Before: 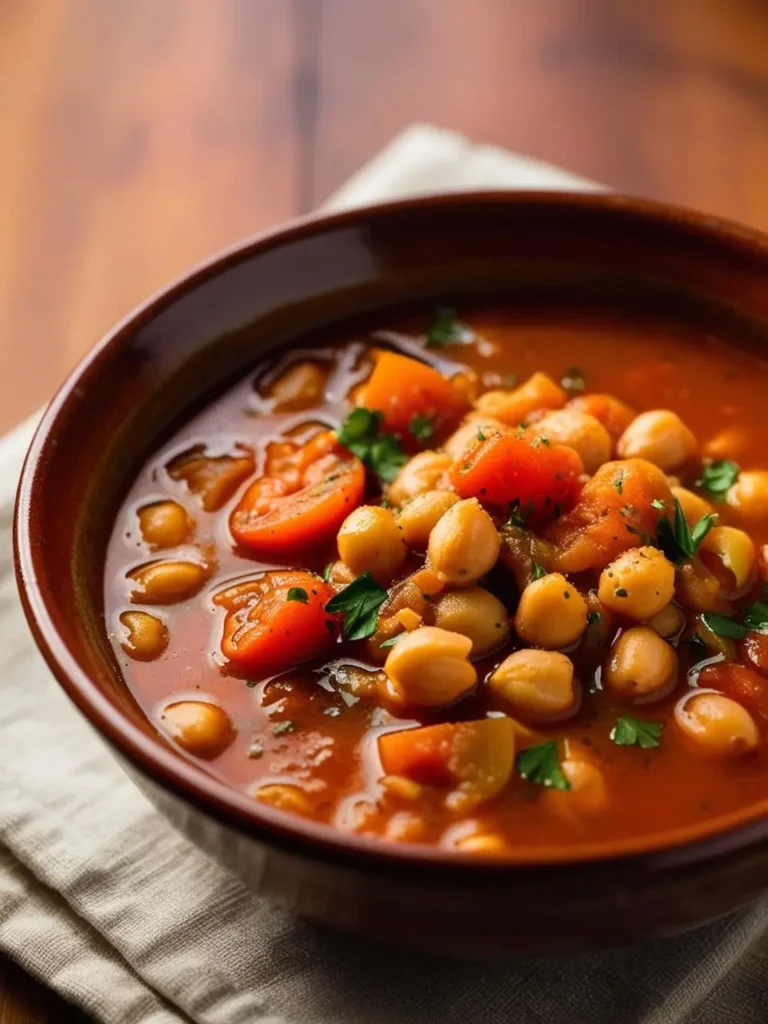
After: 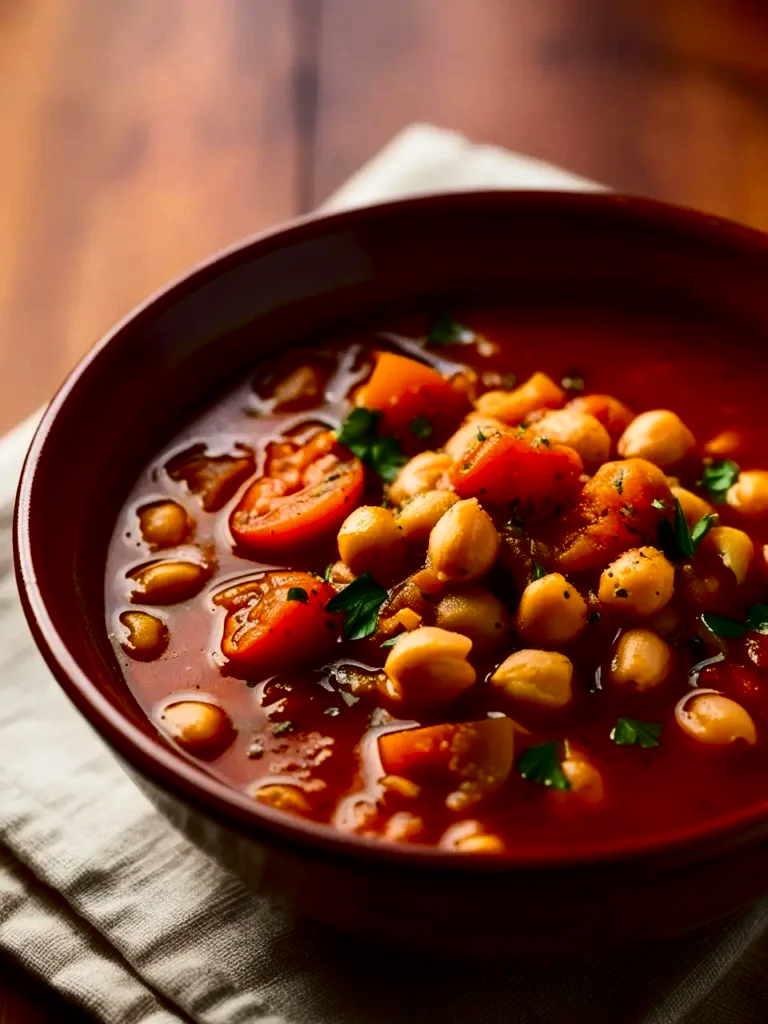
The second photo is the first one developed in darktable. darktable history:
contrast brightness saturation: contrast 0.237, brightness -0.236, saturation 0.146
